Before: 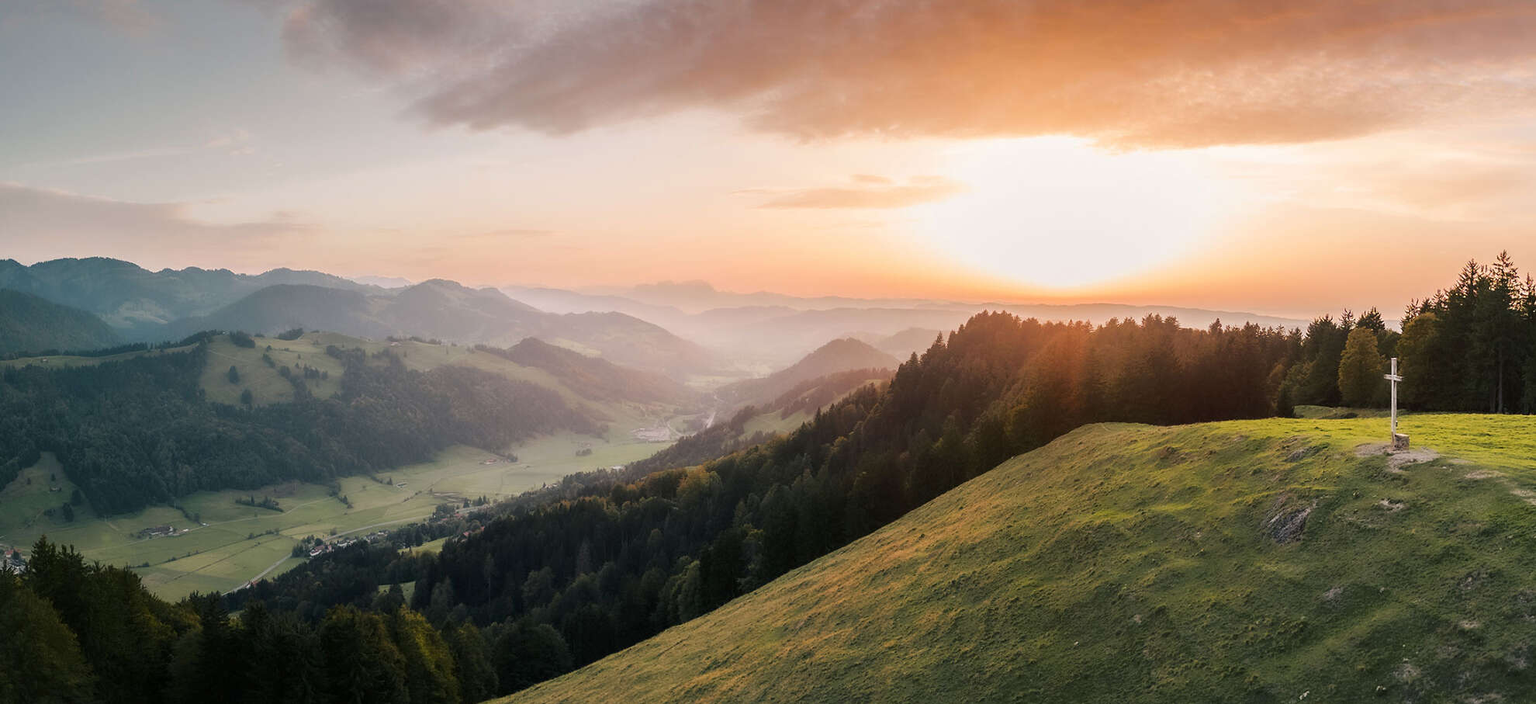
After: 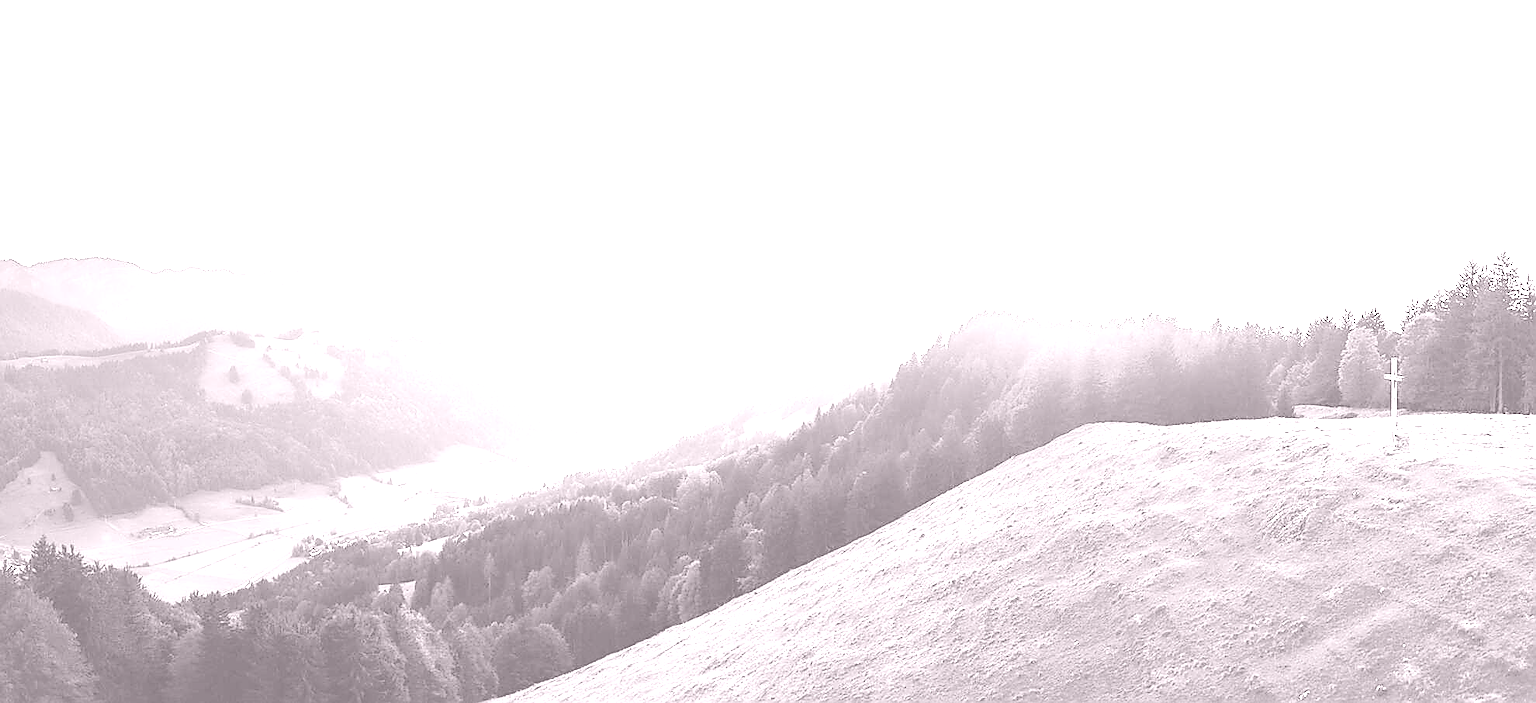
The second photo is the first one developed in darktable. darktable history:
colorize: hue 25.2°, saturation 83%, source mix 82%, lightness 79%, version 1
color correction: highlights a* -0.182, highlights b* -0.124
sharpen: radius 1.4, amount 1.25, threshold 0.7
contrast brightness saturation: contrast 0.1, brightness 0.3, saturation 0.14
